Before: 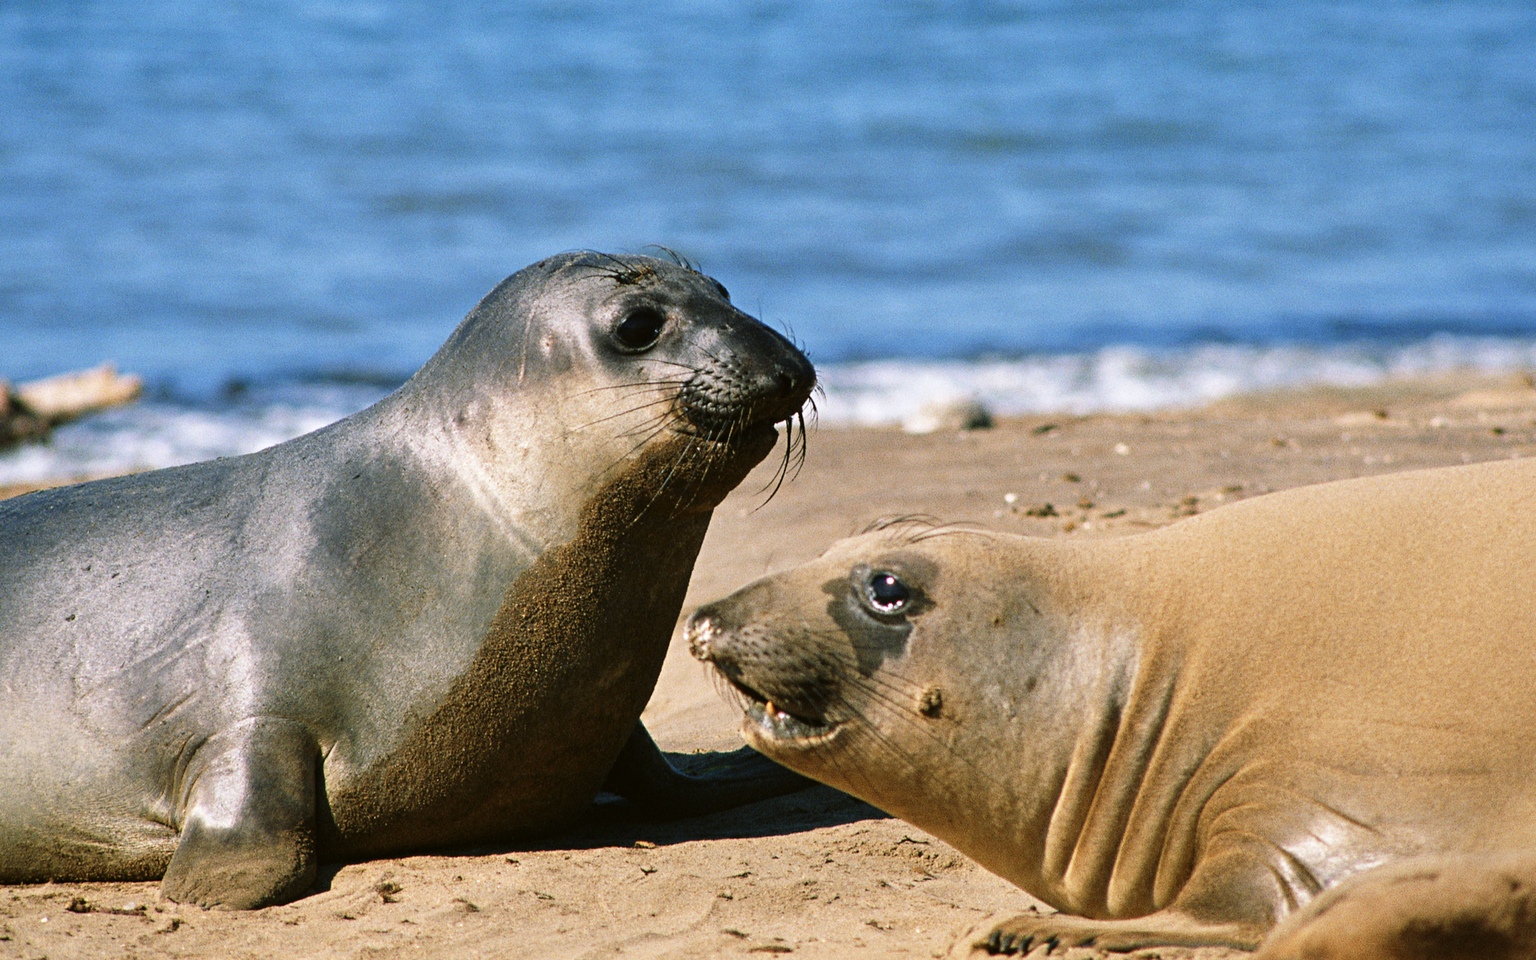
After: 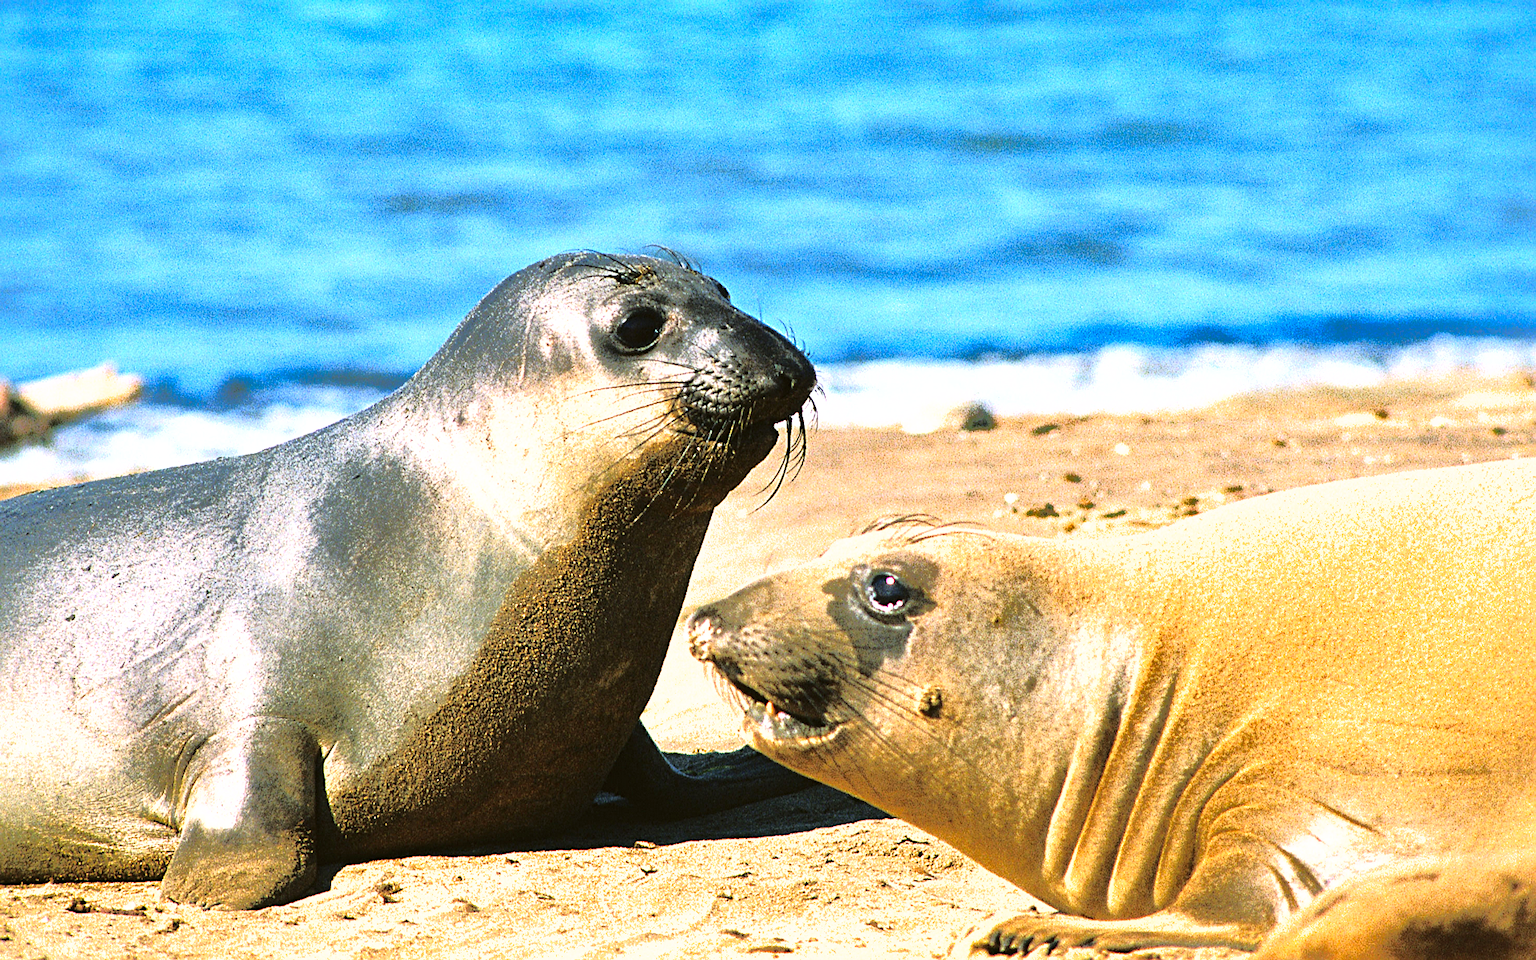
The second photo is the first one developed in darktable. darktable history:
shadows and highlights: shadows 40.3, highlights -59.91
base curve: curves: ch0 [(0, 0) (0.036, 0.025) (0.121, 0.166) (0.206, 0.329) (0.605, 0.79) (1, 1)]
sharpen: on, module defaults
exposure: black level correction 0, exposure 1 EV, compensate exposure bias true, compensate highlight preservation false
